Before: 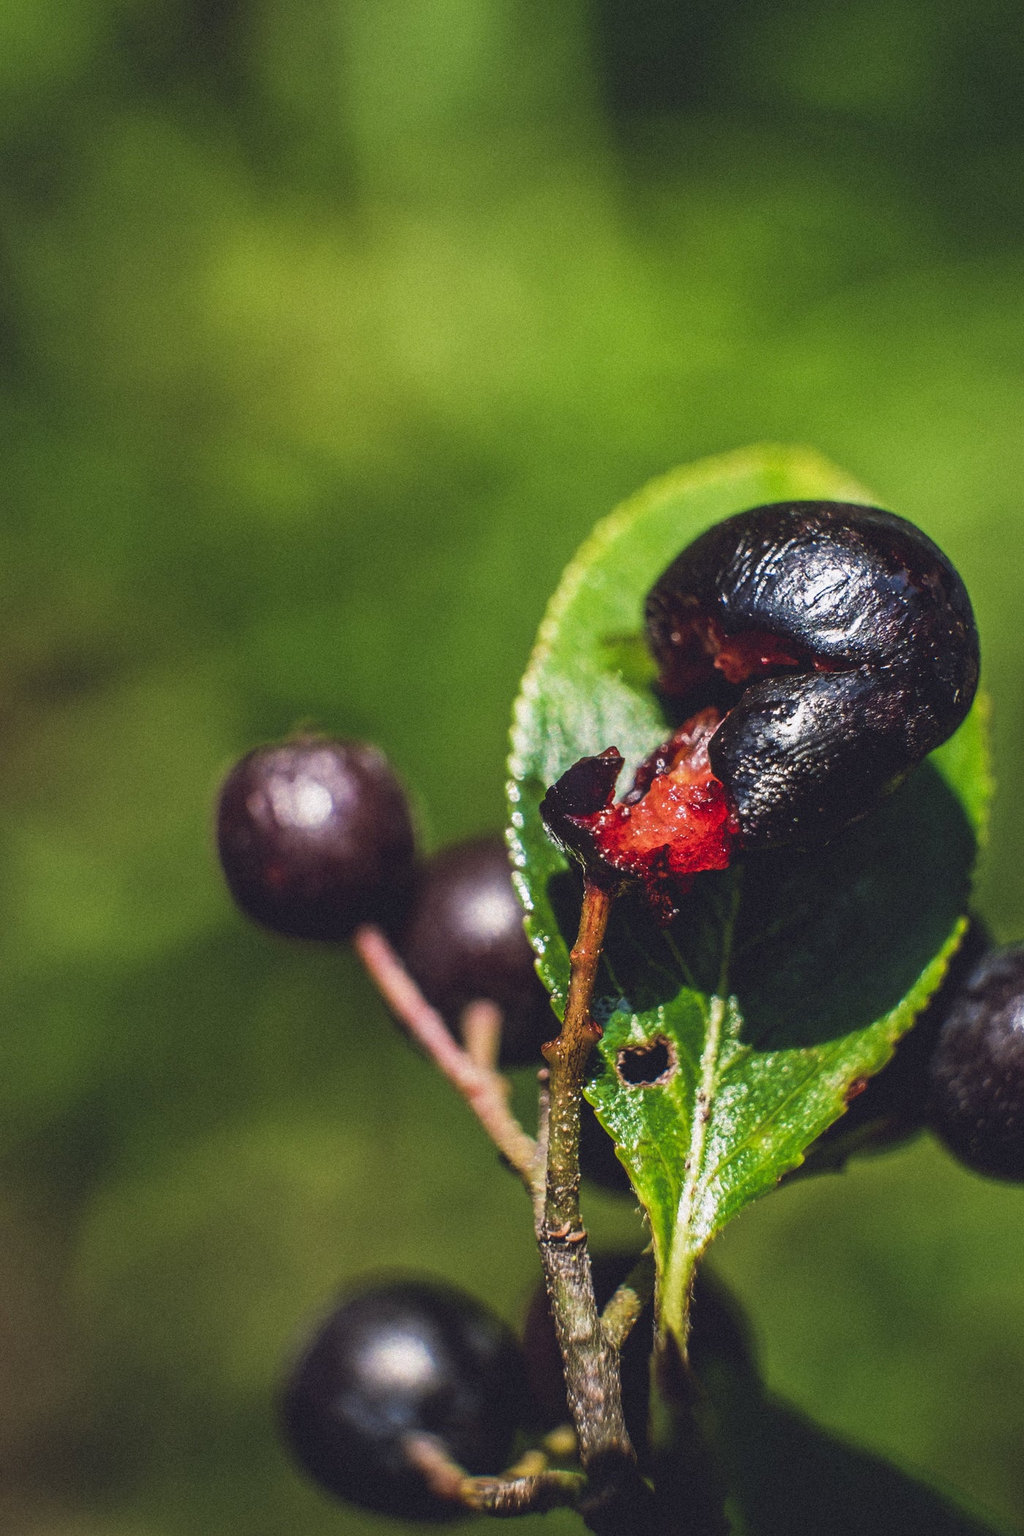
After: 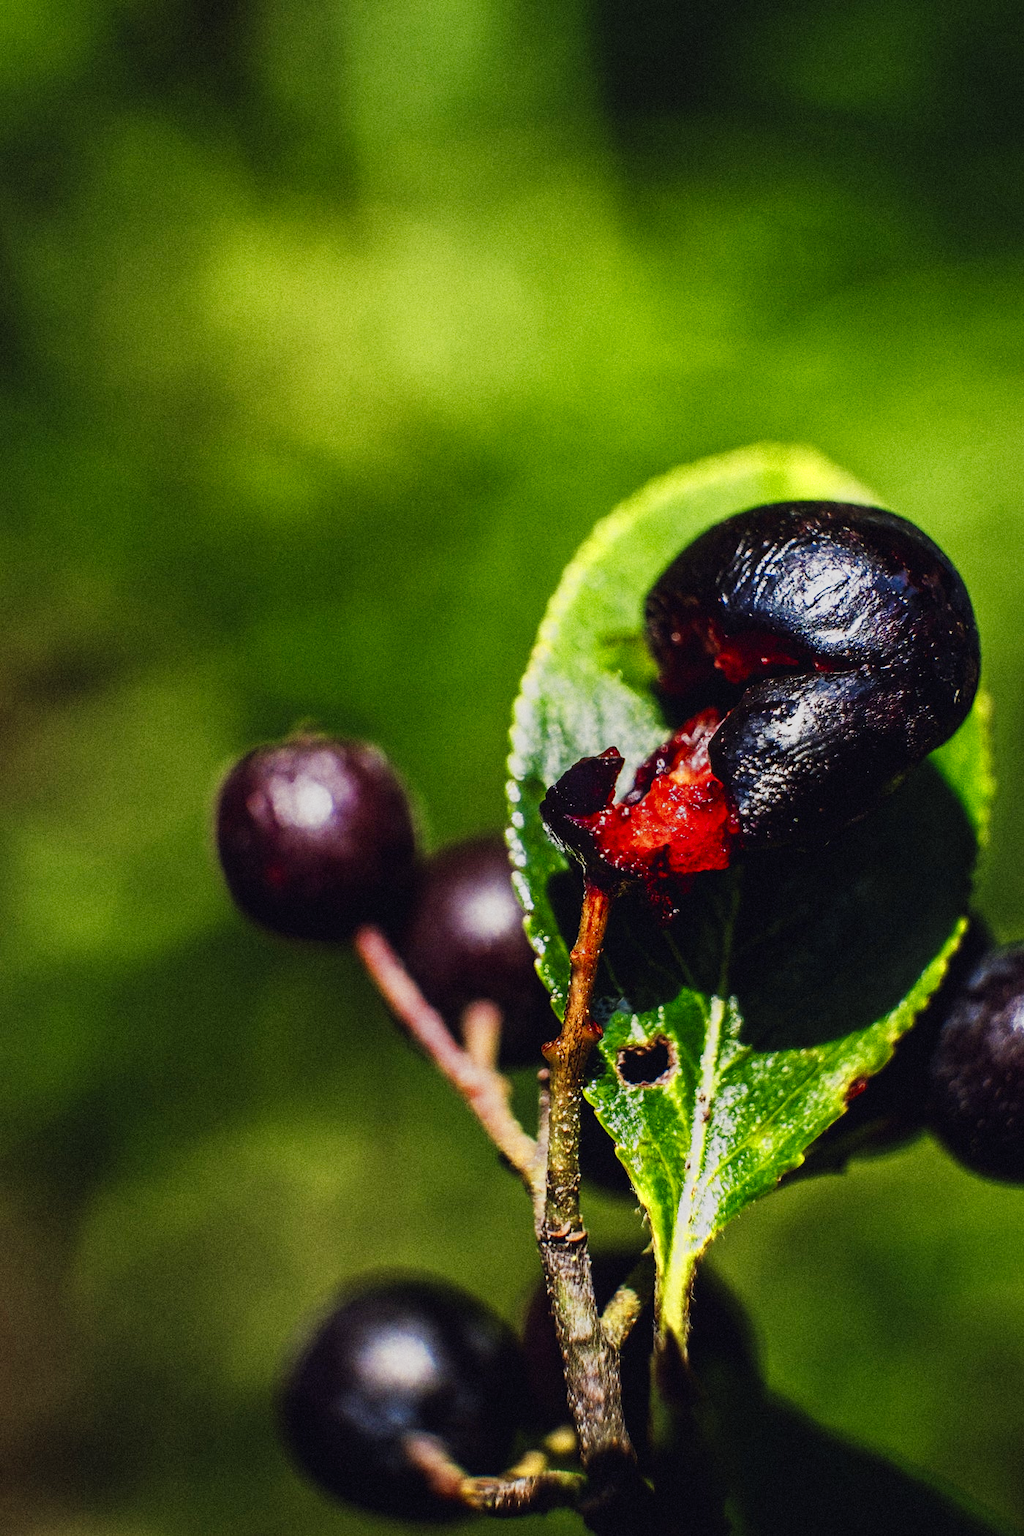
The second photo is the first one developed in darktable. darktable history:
sigmoid: contrast 1.7, skew -0.2, preserve hue 0%, red attenuation 0.1, red rotation 0.035, green attenuation 0.1, green rotation -0.017, blue attenuation 0.15, blue rotation -0.052, base primaries Rec2020
color zones: curves: ch0 [(0.004, 0.305) (0.261, 0.623) (0.389, 0.399) (0.708, 0.571) (0.947, 0.34)]; ch1 [(0.025, 0.645) (0.229, 0.584) (0.326, 0.551) (0.484, 0.262) (0.757, 0.643)]
